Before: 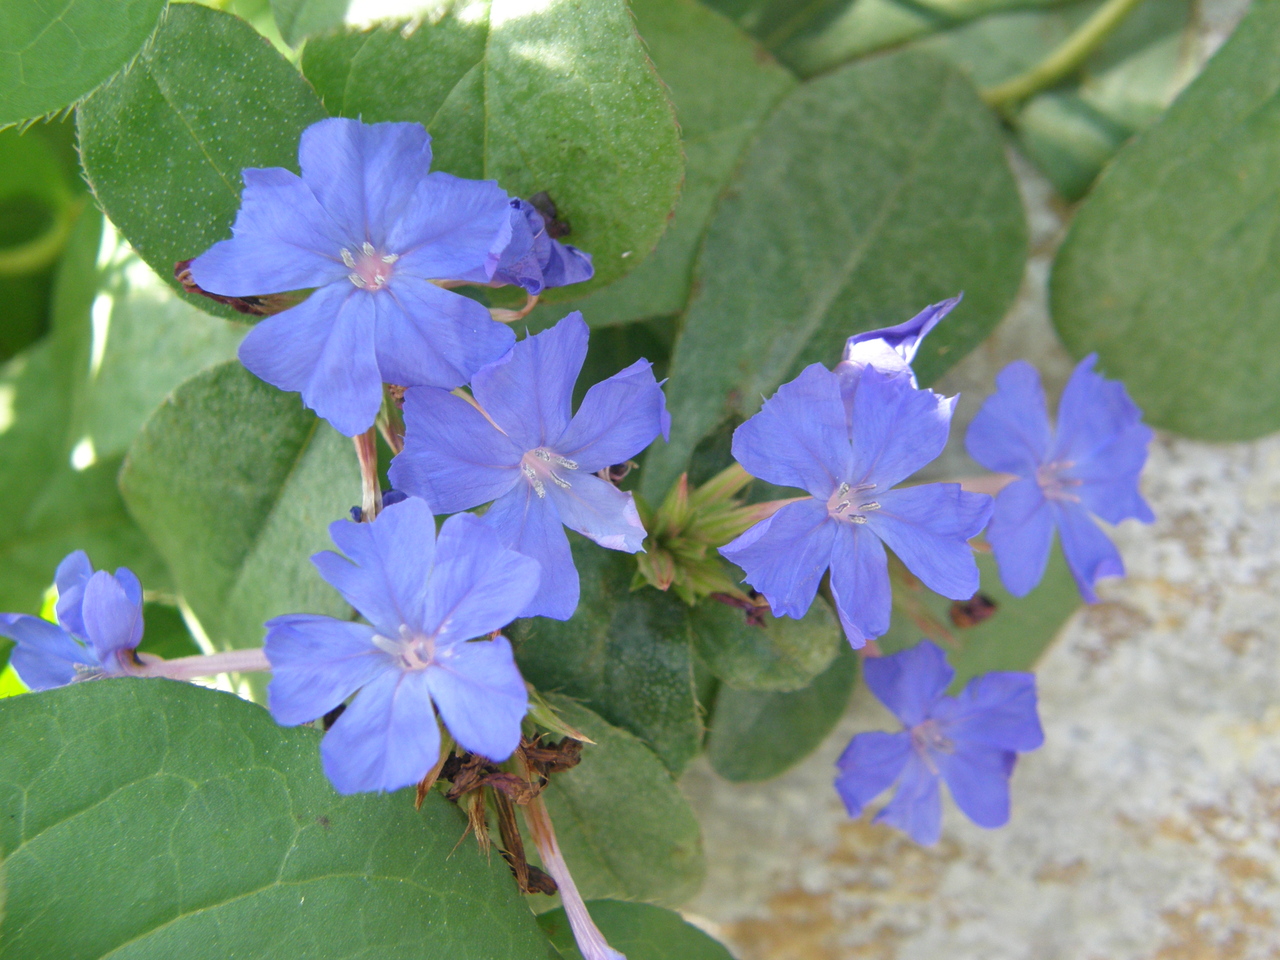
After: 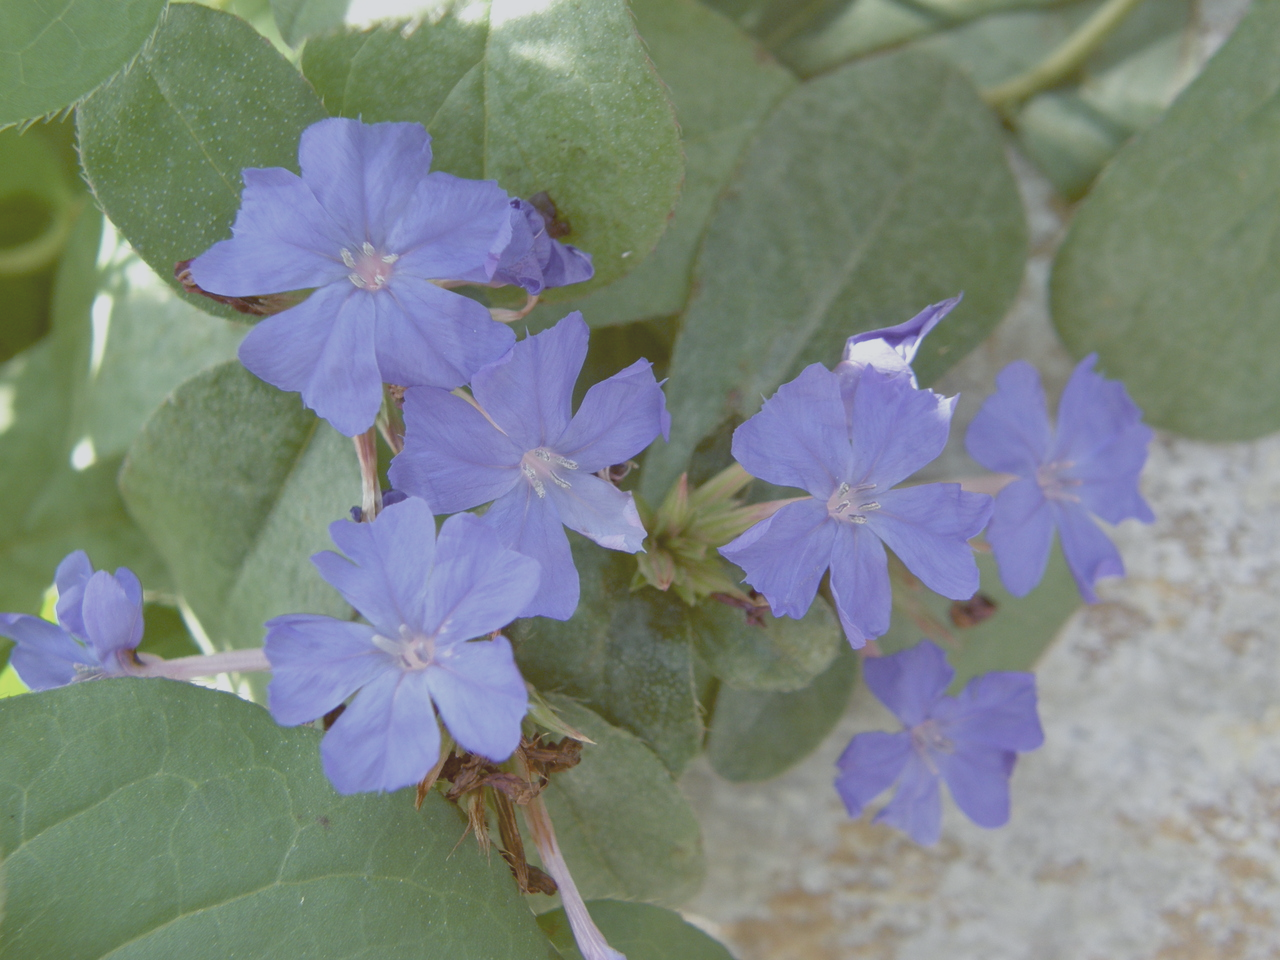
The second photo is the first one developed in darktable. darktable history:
shadows and highlights: shadows 30.86, highlights 0, soften with gaussian
contrast brightness saturation: contrast -0.26, saturation -0.43
color balance: lift [1, 1.015, 1.004, 0.985], gamma [1, 0.958, 0.971, 1.042], gain [1, 0.956, 0.977, 1.044]
tone equalizer: on, module defaults
